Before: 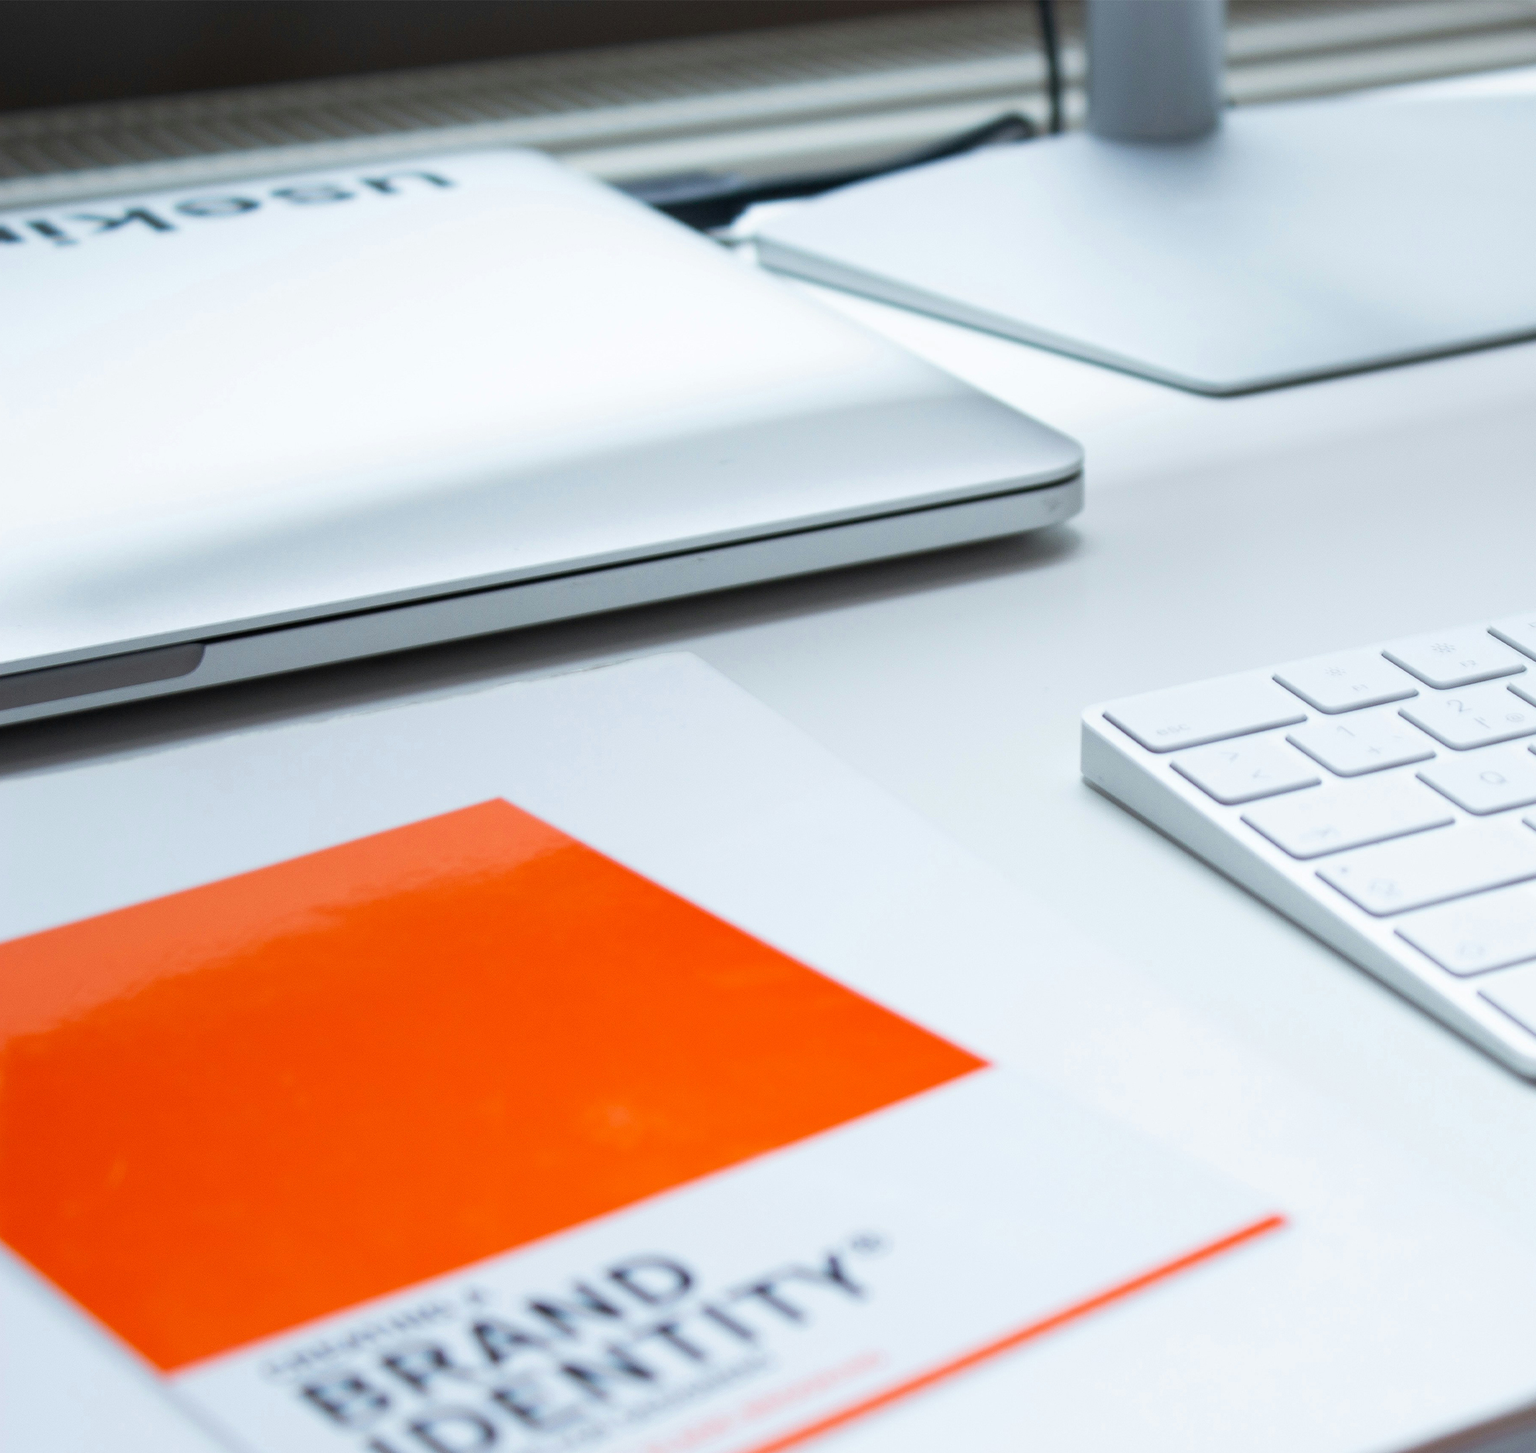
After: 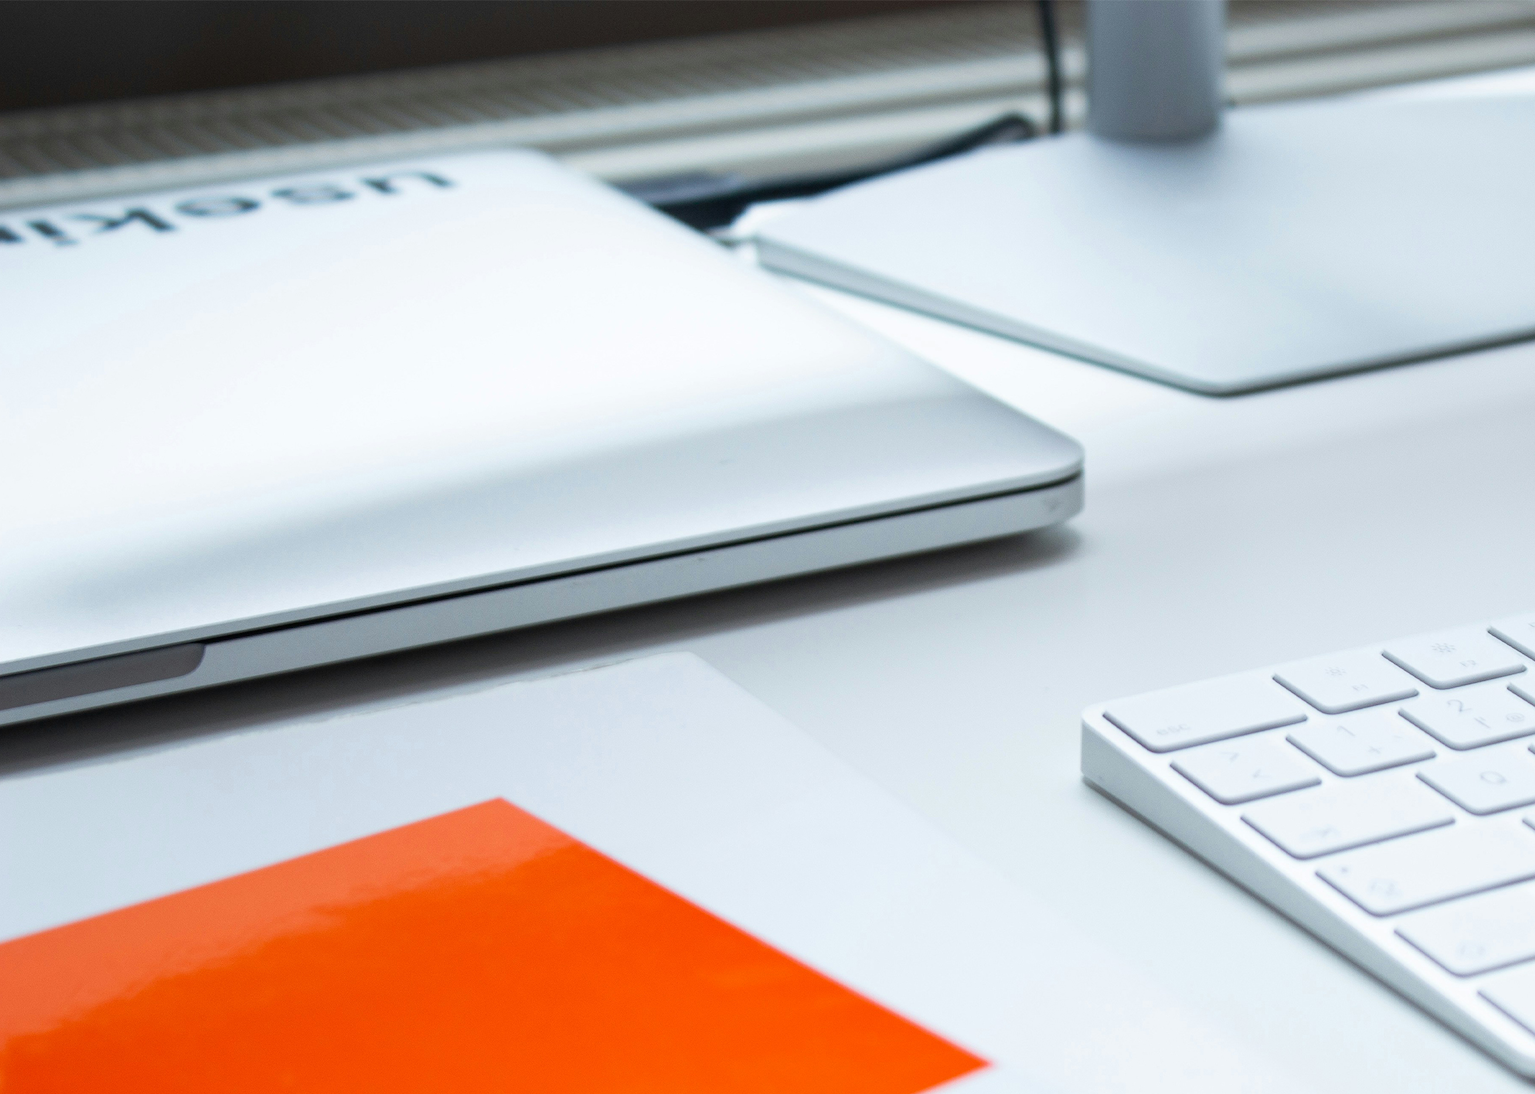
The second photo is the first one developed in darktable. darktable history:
crop: bottom 24.628%
